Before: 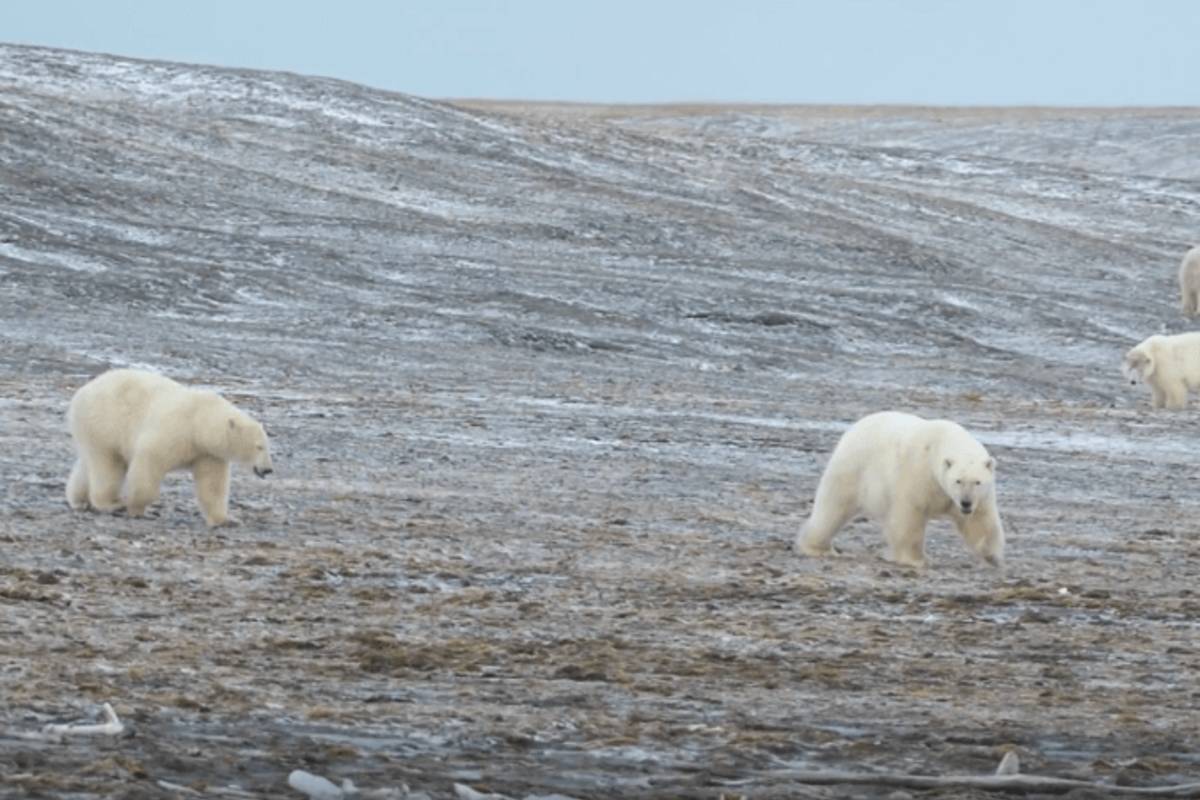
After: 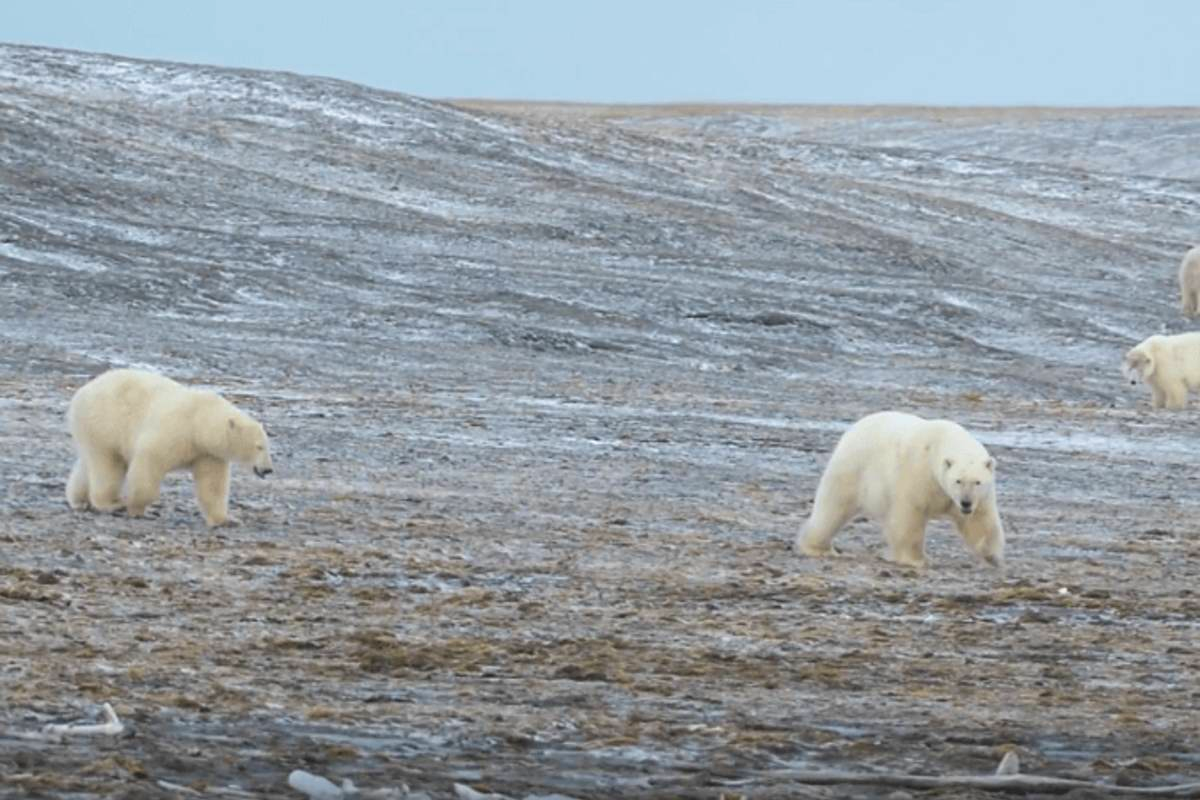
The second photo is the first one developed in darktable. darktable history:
velvia: on, module defaults
sharpen: amount 0.213
